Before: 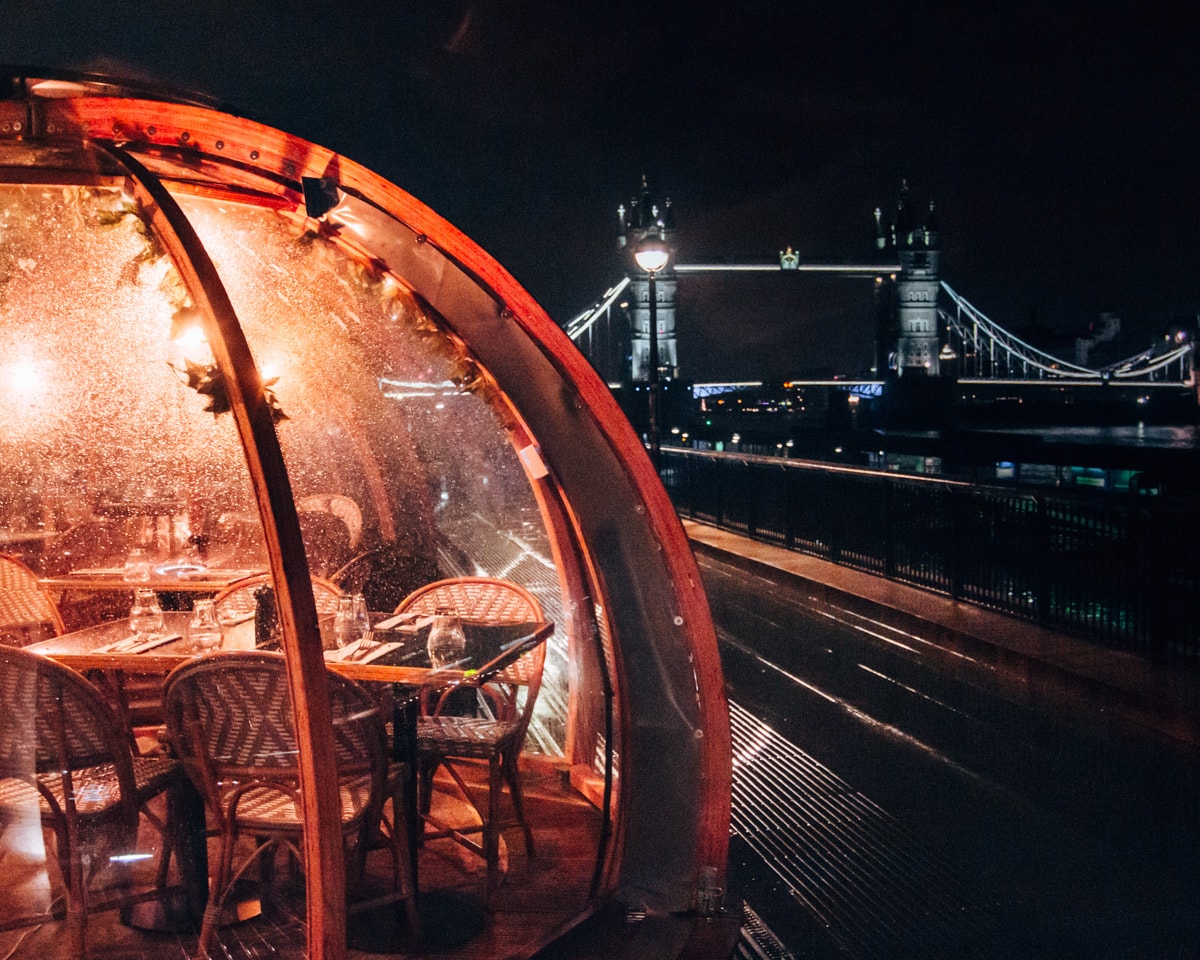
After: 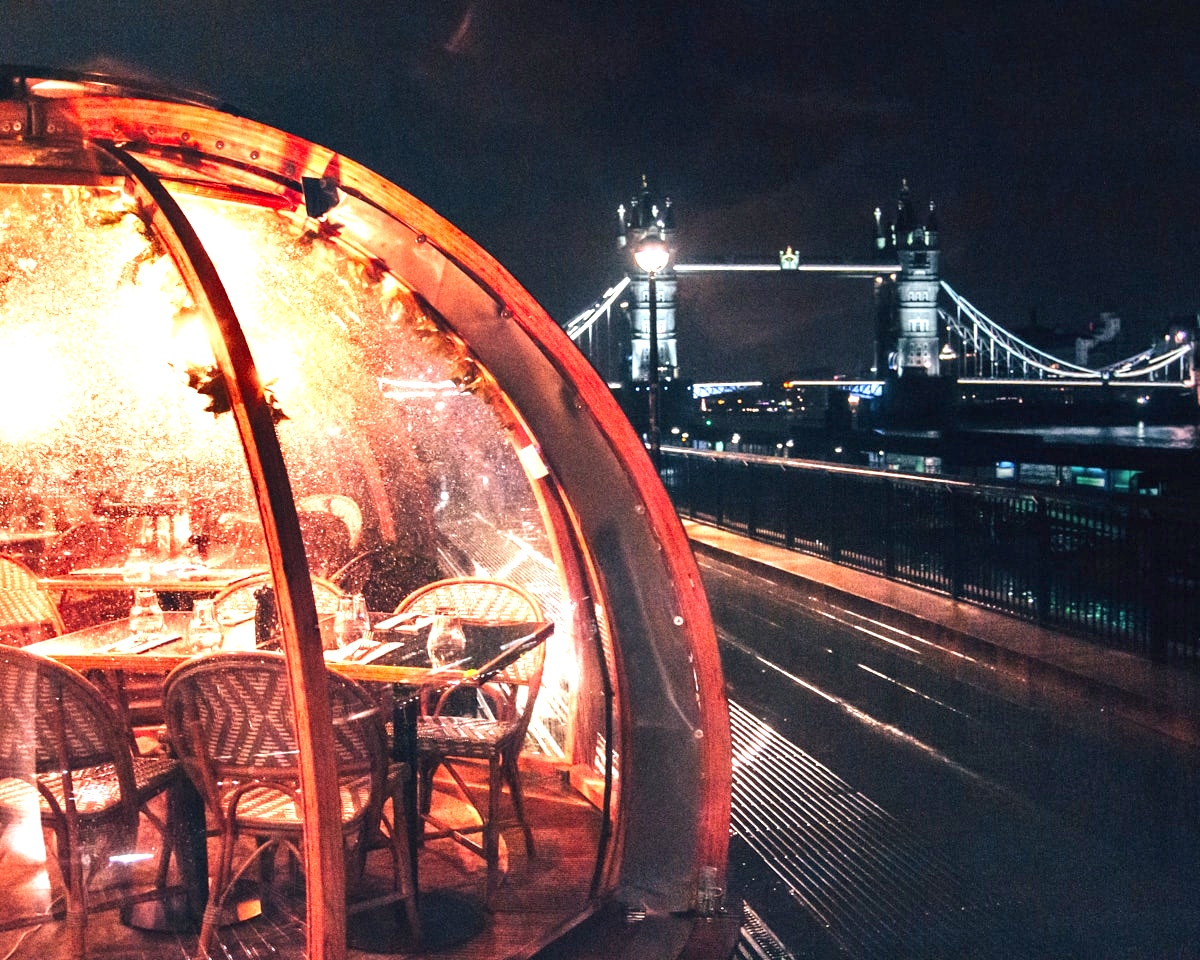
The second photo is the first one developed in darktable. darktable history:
exposure: black level correction 0, exposure 1.454 EV, compensate highlight preservation false
shadows and highlights: shadows 31.85, highlights -32.98, soften with gaussian
